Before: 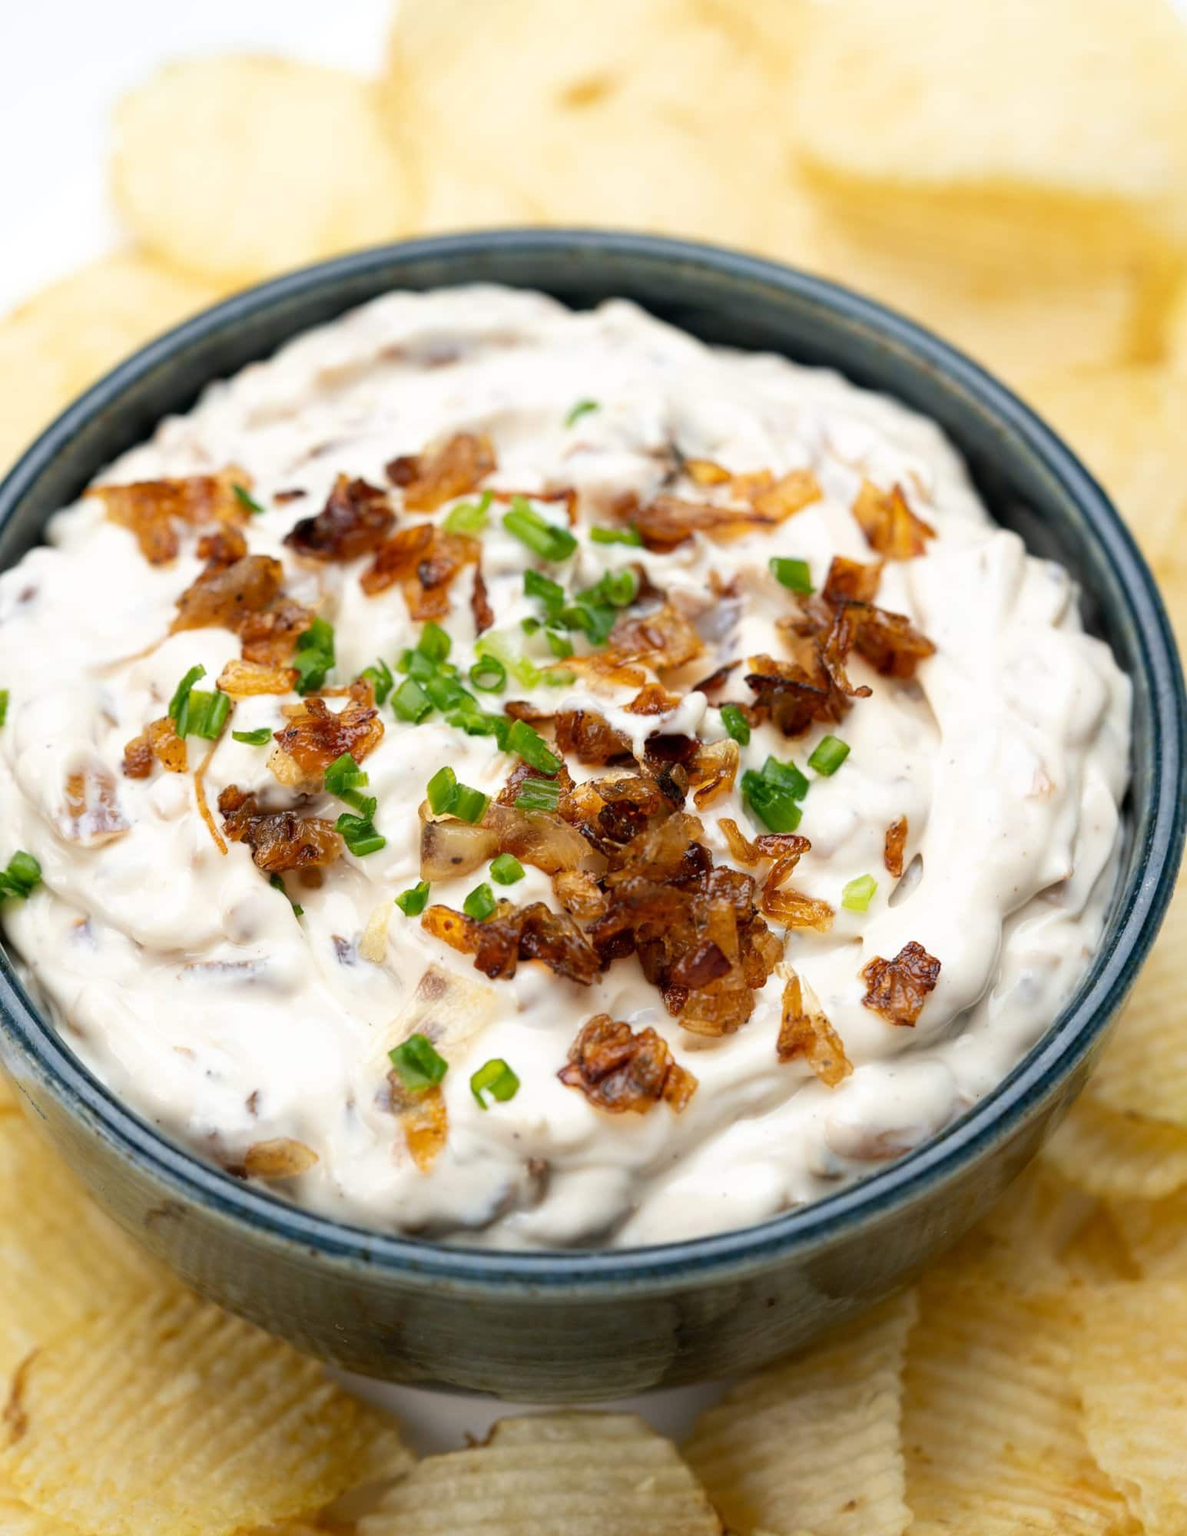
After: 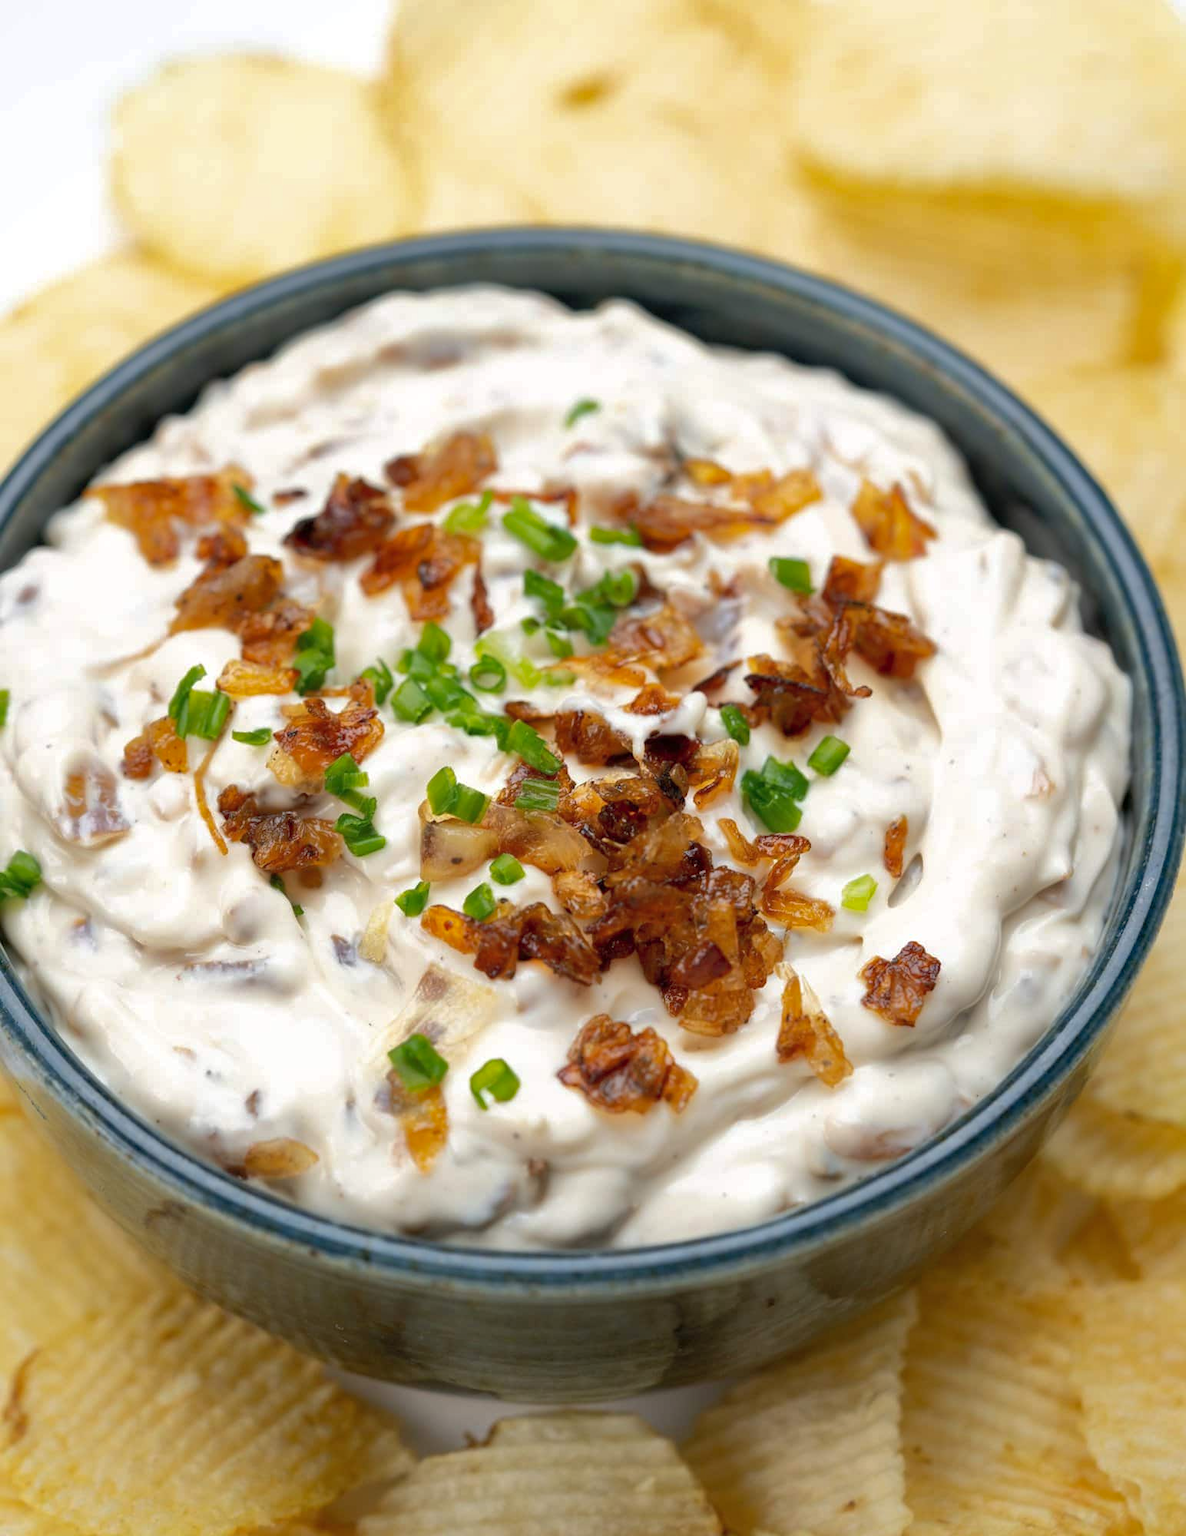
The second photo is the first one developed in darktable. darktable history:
tone equalizer: edges refinement/feathering 500, mask exposure compensation -1.57 EV, preserve details no
shadows and highlights: on, module defaults
